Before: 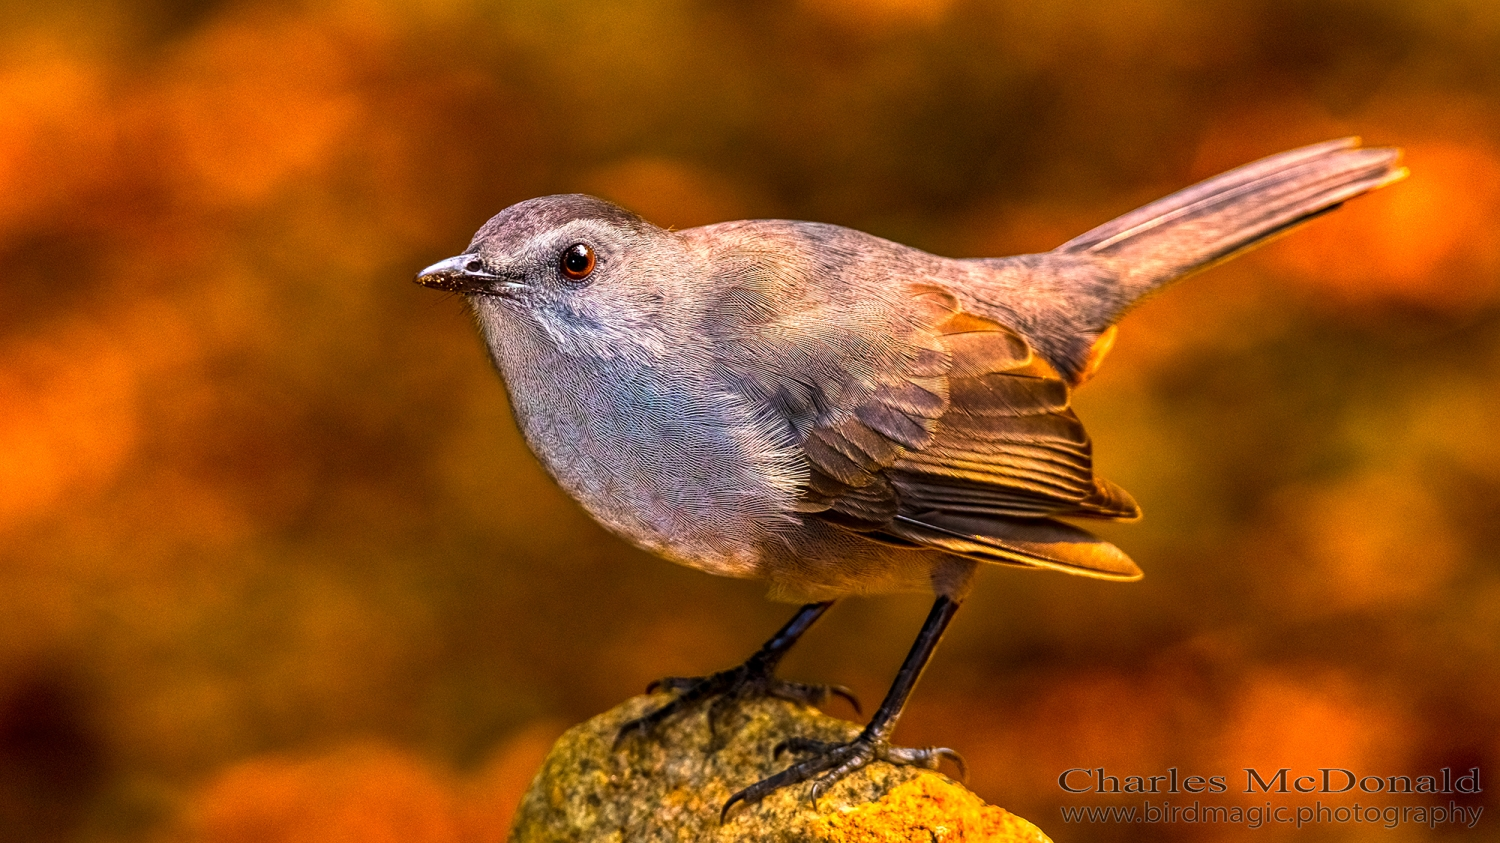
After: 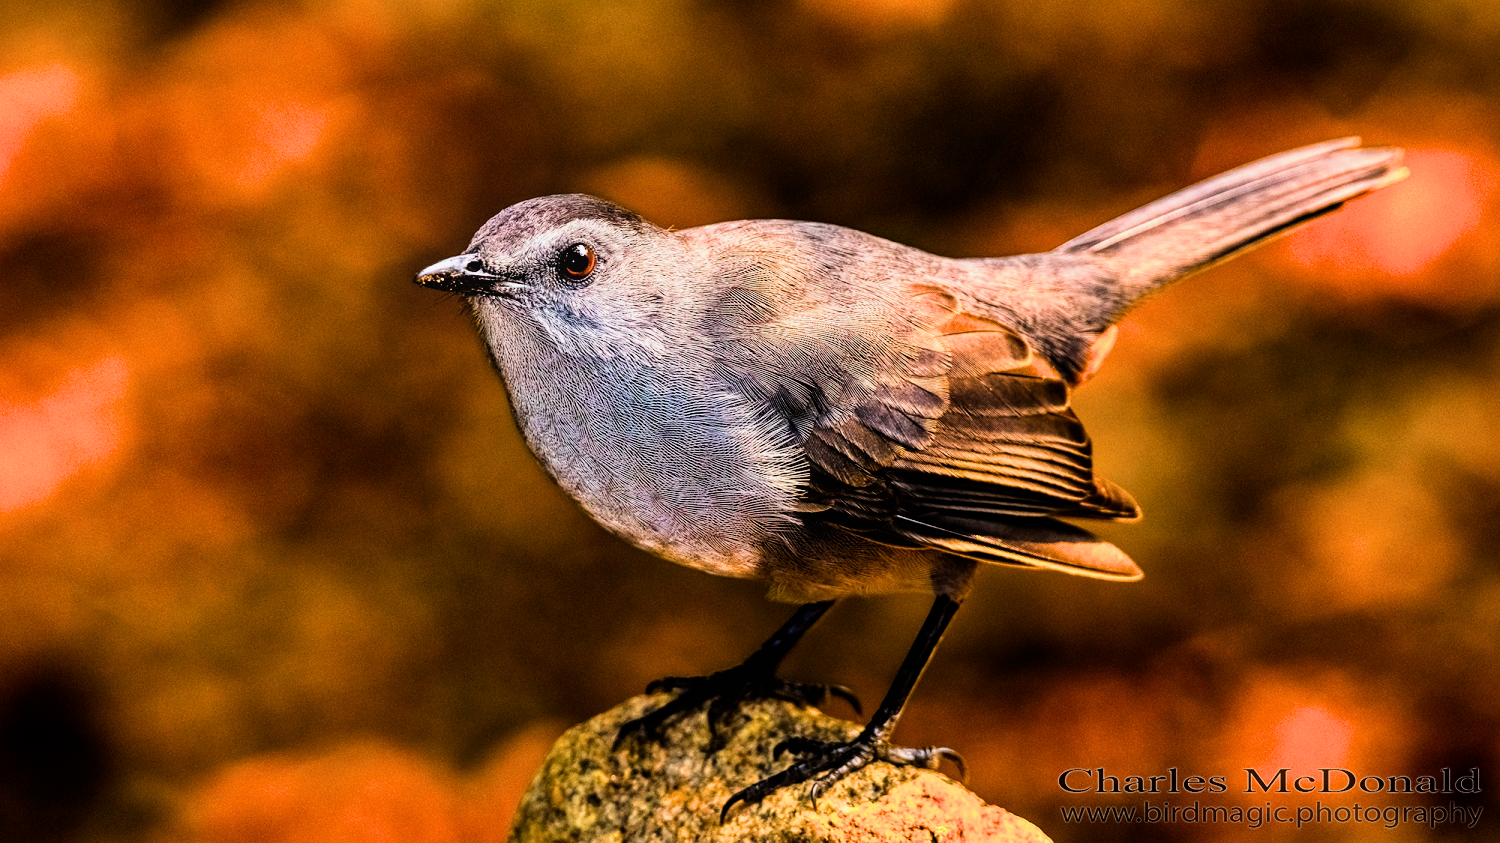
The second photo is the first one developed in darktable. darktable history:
filmic rgb: black relative exposure -5 EV, white relative exposure 3.5 EV, hardness 3.19, contrast 1.3, highlights saturation mix -50%
bloom: size 9%, threshold 100%, strength 7%
tone equalizer: -8 EV -0.417 EV, -7 EV -0.389 EV, -6 EV -0.333 EV, -5 EV -0.222 EV, -3 EV 0.222 EV, -2 EV 0.333 EV, -1 EV 0.389 EV, +0 EV 0.417 EV, edges refinement/feathering 500, mask exposure compensation -1.57 EV, preserve details no
